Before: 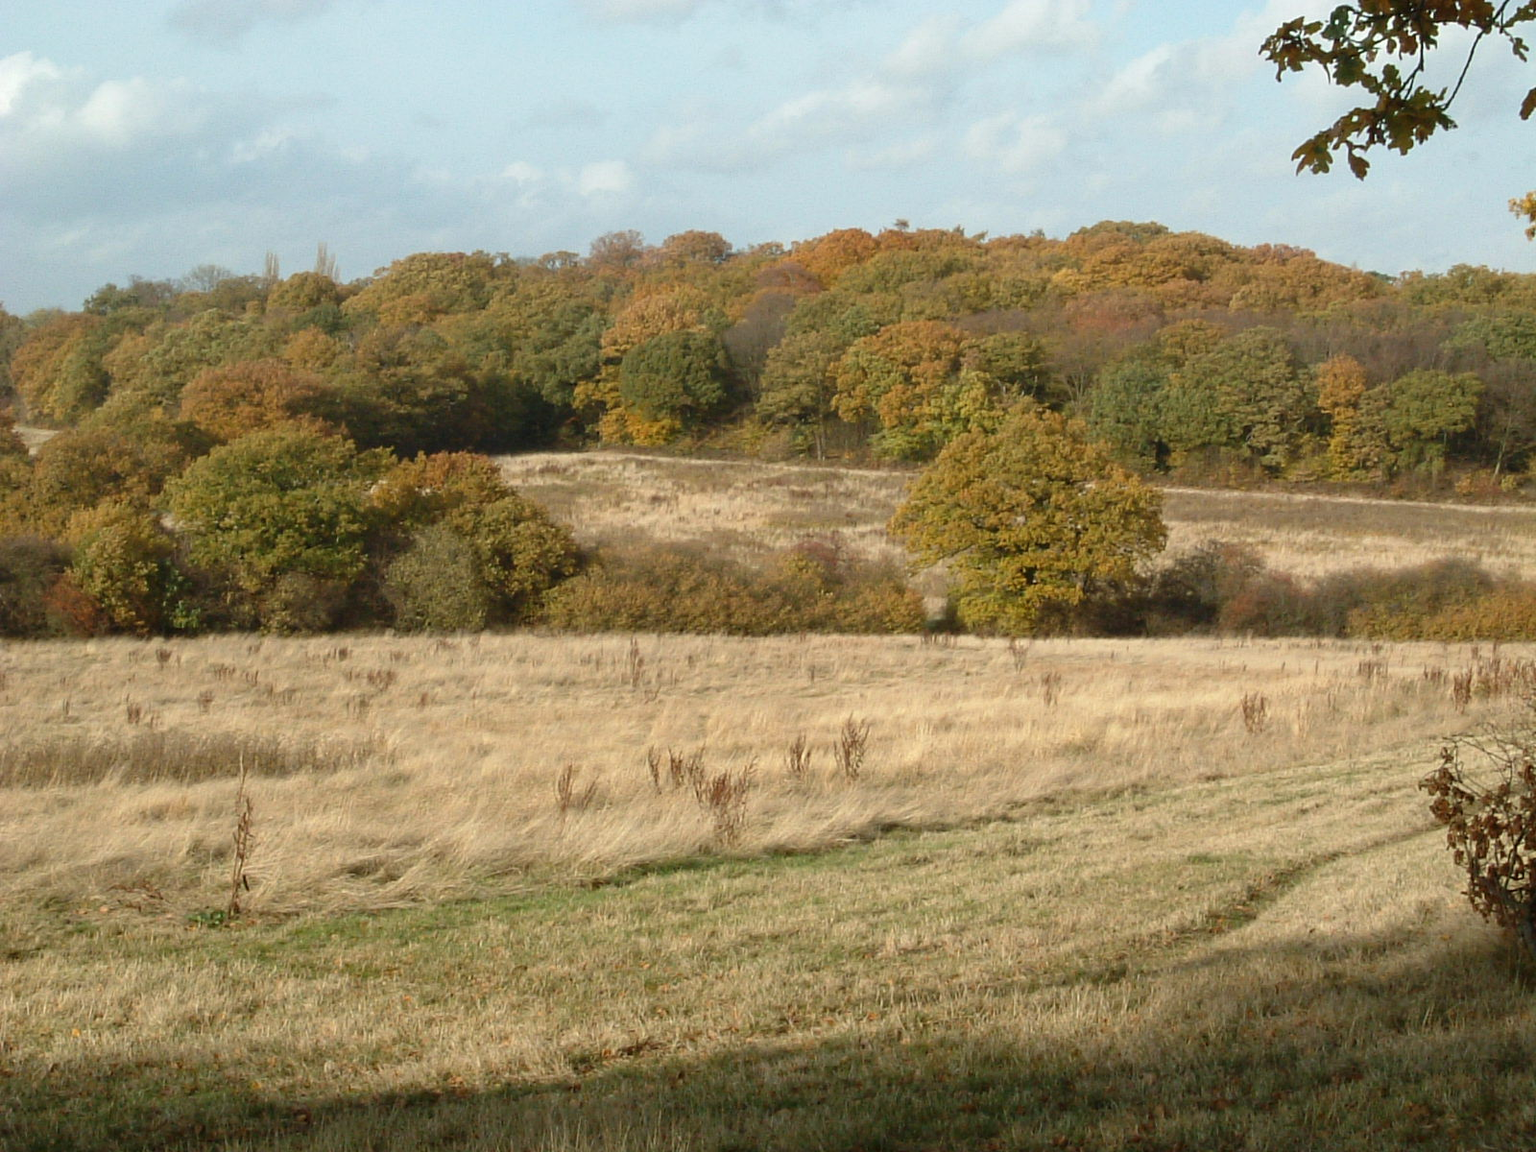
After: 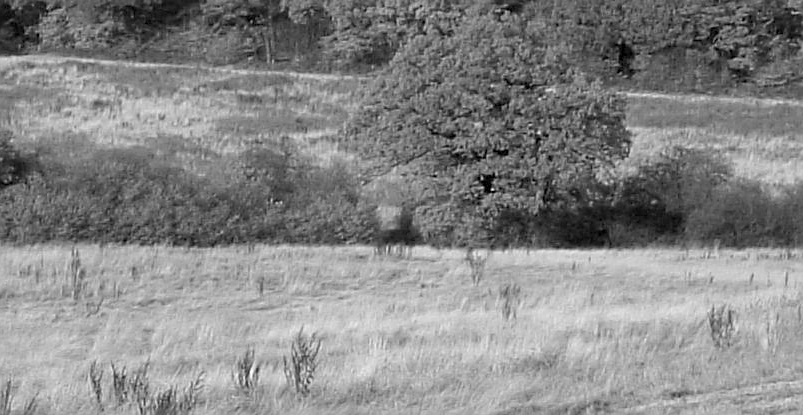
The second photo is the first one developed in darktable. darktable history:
sharpen: on, module defaults
exposure: black level correction 0.009, compensate highlight preservation false
crop: left 36.607%, top 34.735%, right 13.146%, bottom 30.611%
monochrome: on, module defaults
